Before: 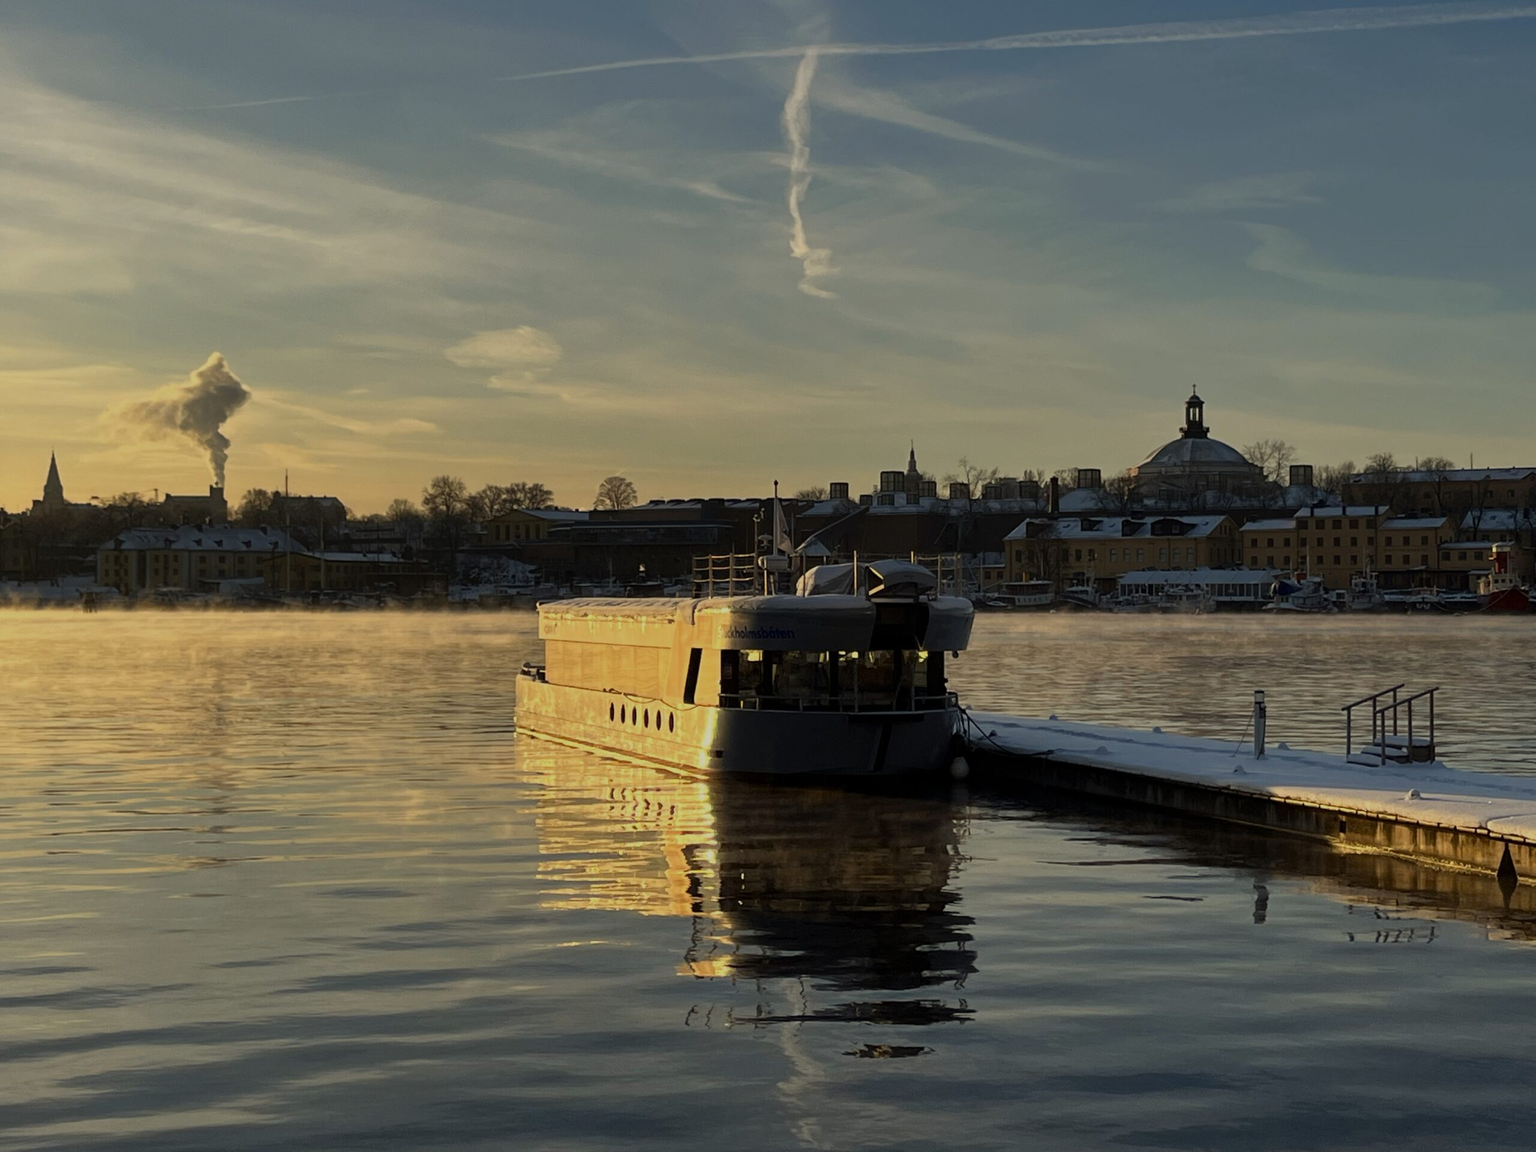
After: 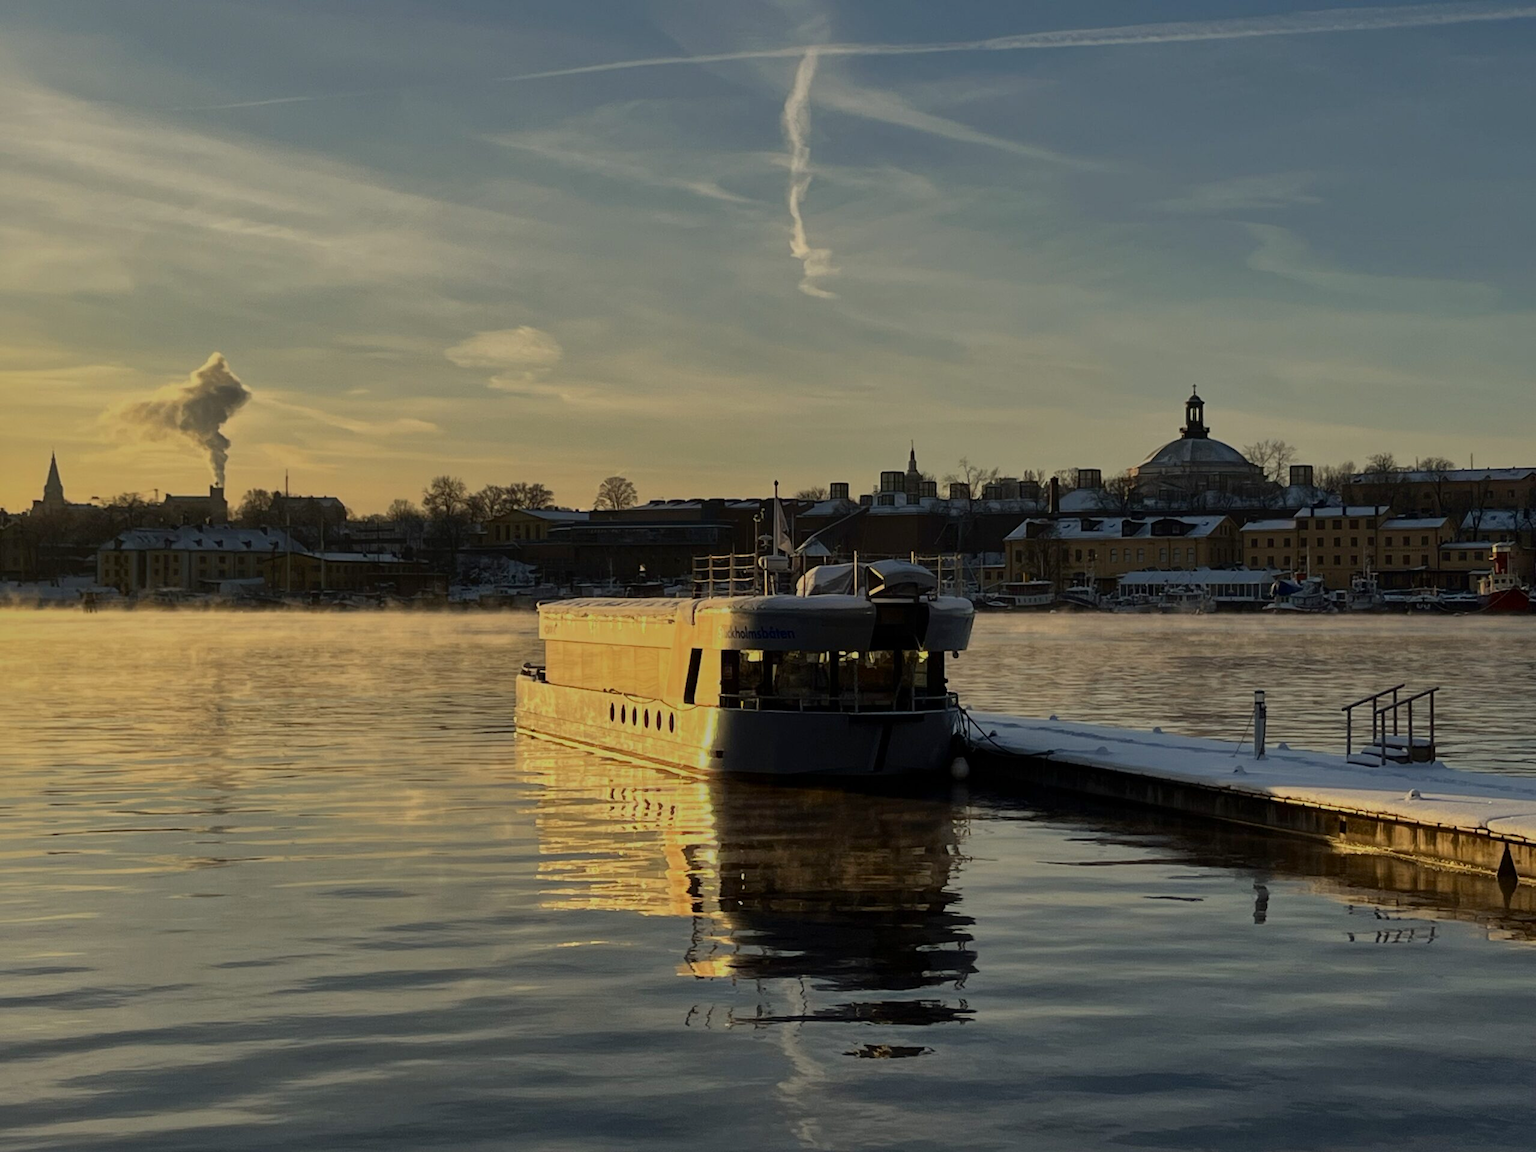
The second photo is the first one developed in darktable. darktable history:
tone curve: curves: ch0 [(0, 0) (0.08, 0.056) (0.4, 0.4) (0.6, 0.612) (0.92, 0.924) (1, 1)], color space Lab, independent channels, preserve colors none
shadows and highlights: shadows 39.7, highlights -59.81
